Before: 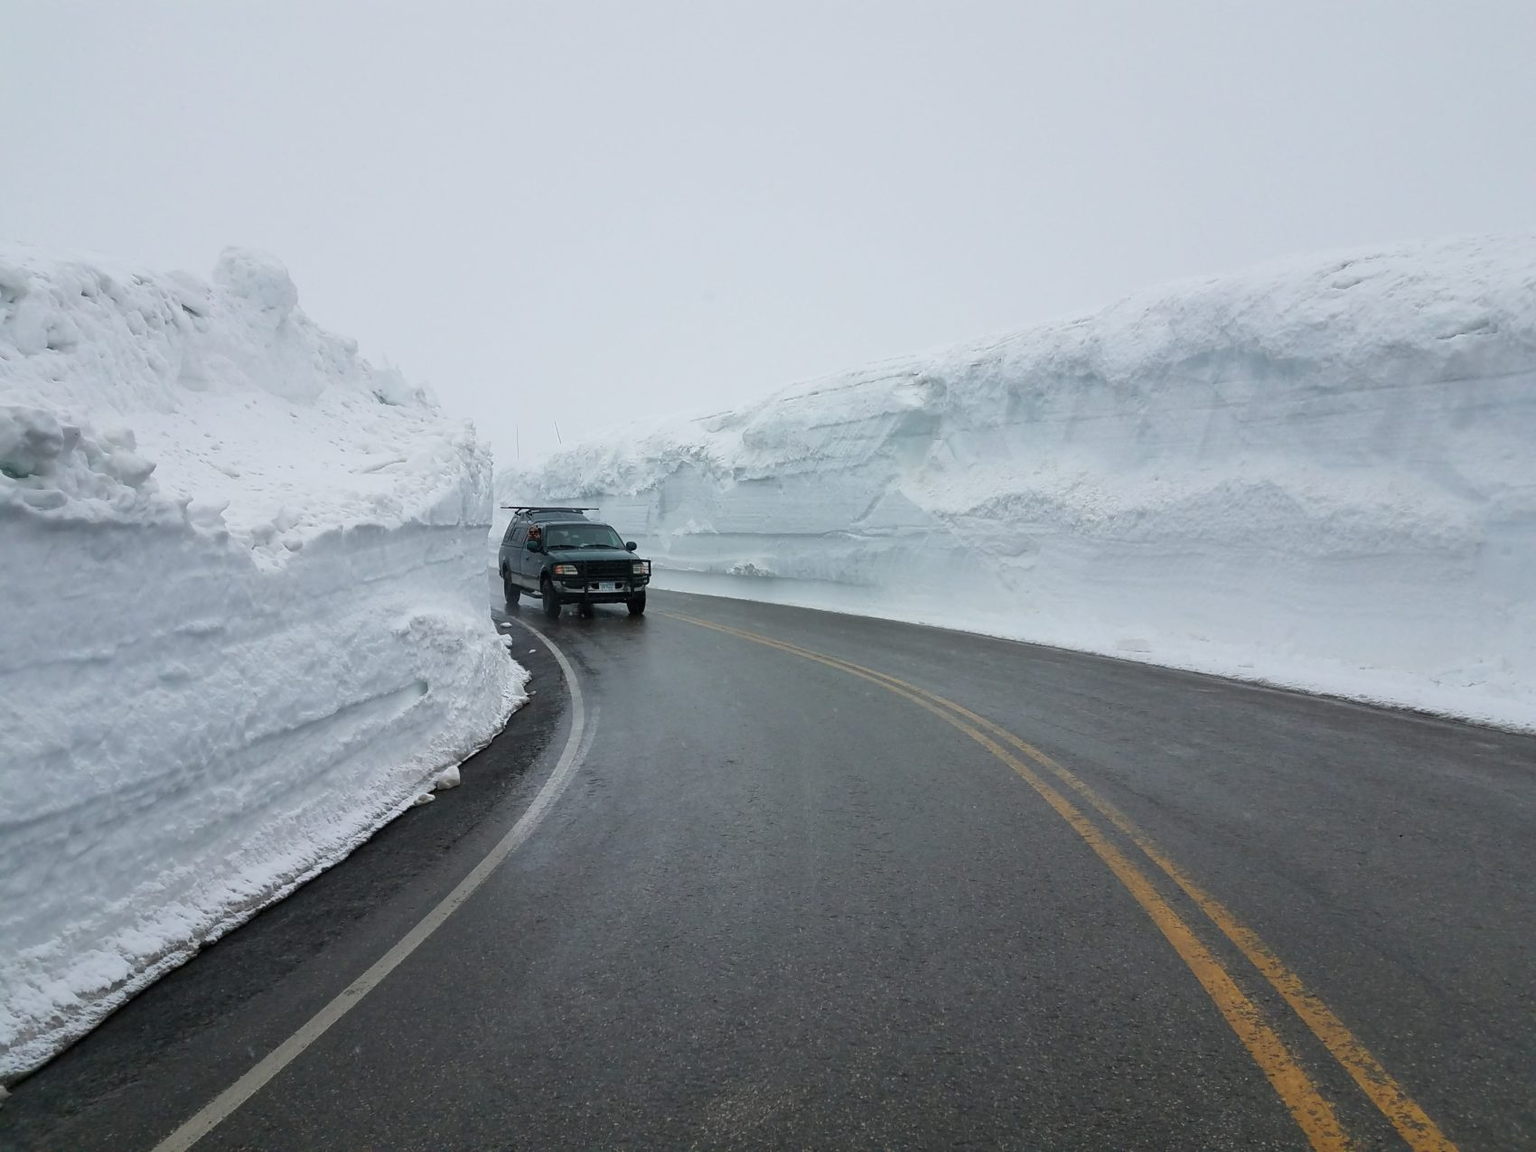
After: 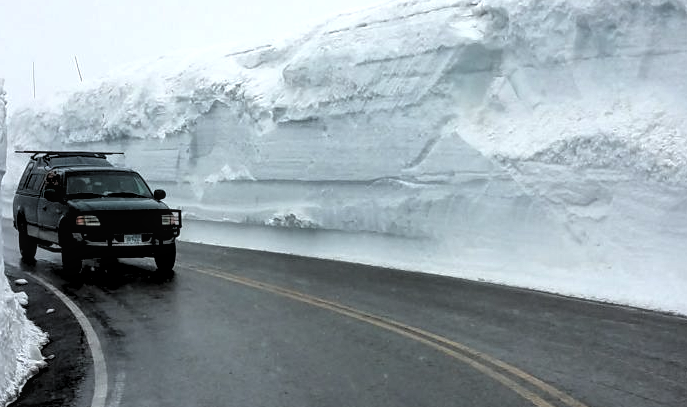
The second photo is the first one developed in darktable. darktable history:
local contrast: on, module defaults
exposure: black level correction 0.009, exposure 0.119 EV, compensate highlight preservation false
levels: levels [0.182, 0.542, 0.902]
base curve: curves: ch0 [(0, 0) (0.472, 0.455) (1, 1)], preserve colors none
crop: left 31.751%, top 32.172%, right 27.8%, bottom 35.83%
